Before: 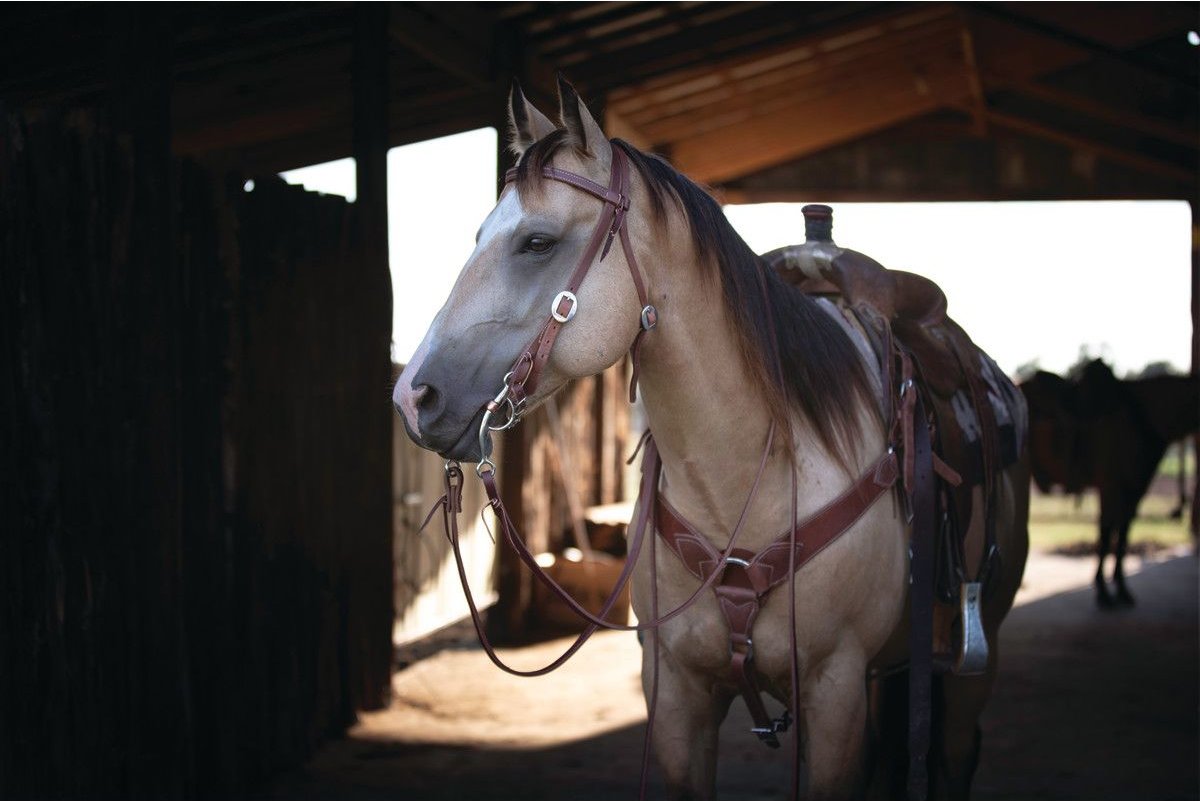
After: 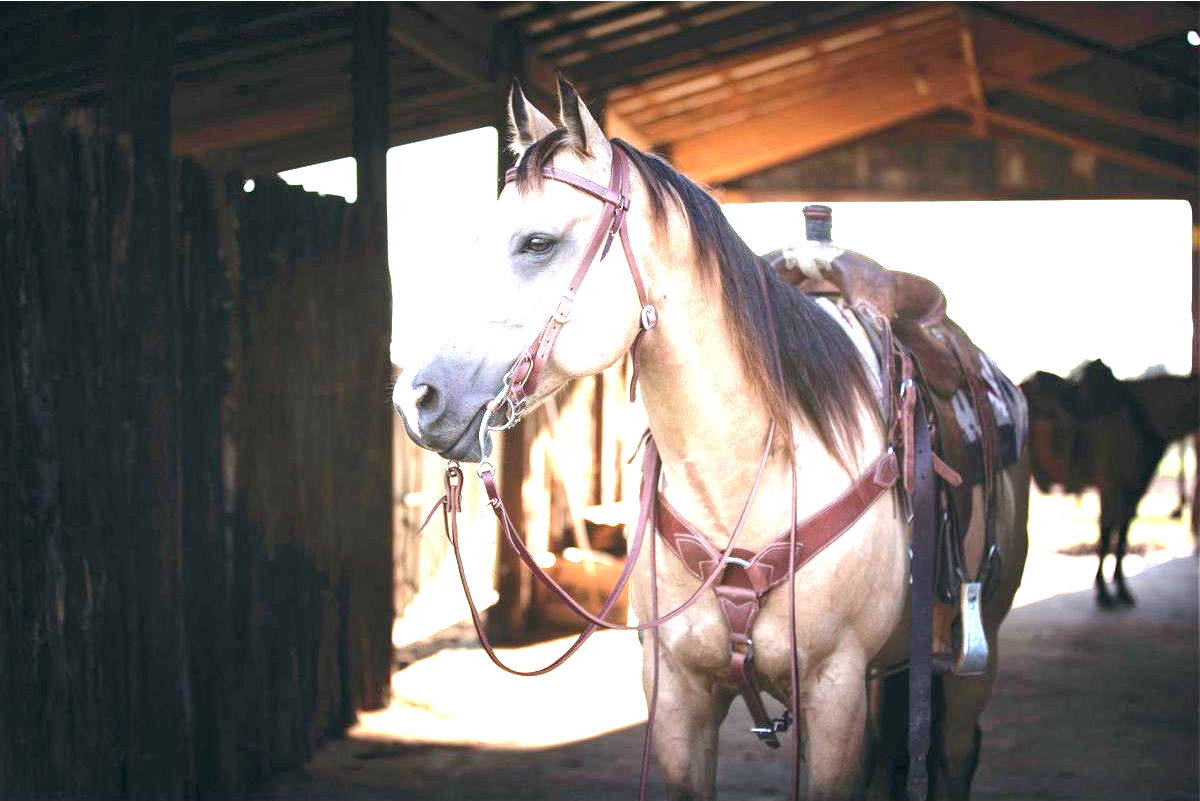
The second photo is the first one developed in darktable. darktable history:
exposure: black level correction 0.001, exposure 2.607 EV, compensate exposure bias true, compensate highlight preservation false
local contrast: highlights 100%, shadows 100%, detail 120%, midtone range 0.2
